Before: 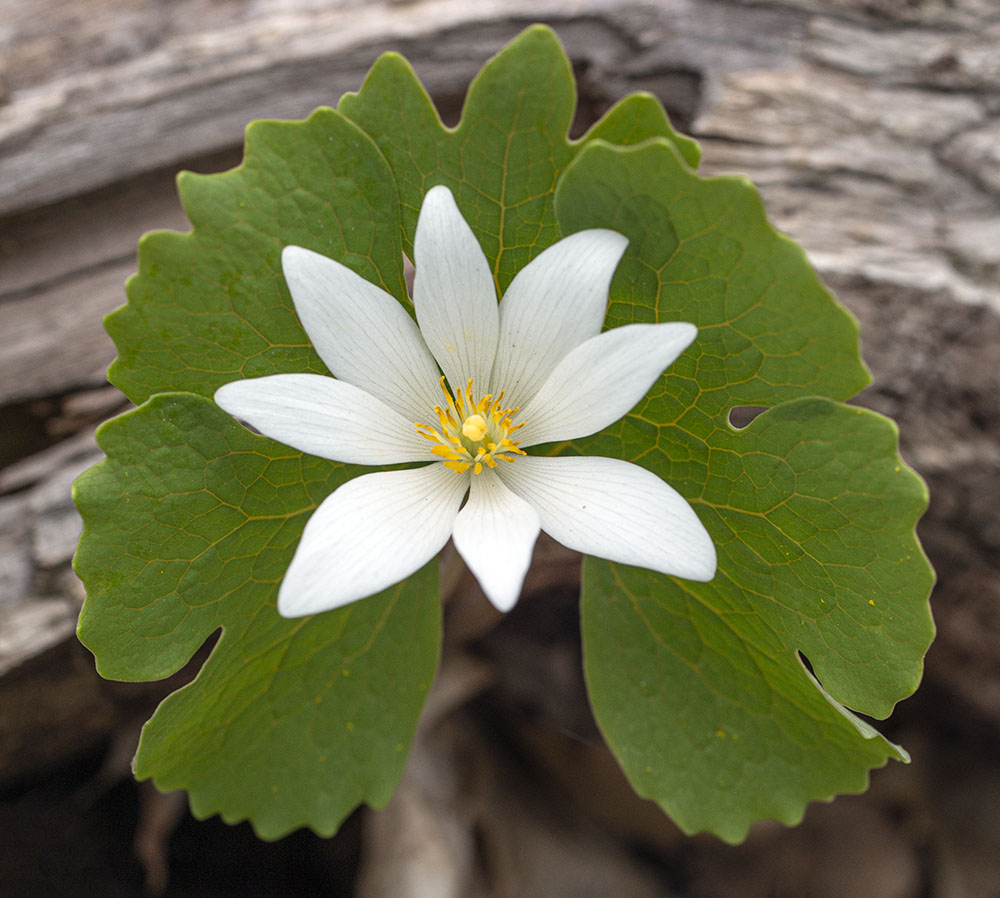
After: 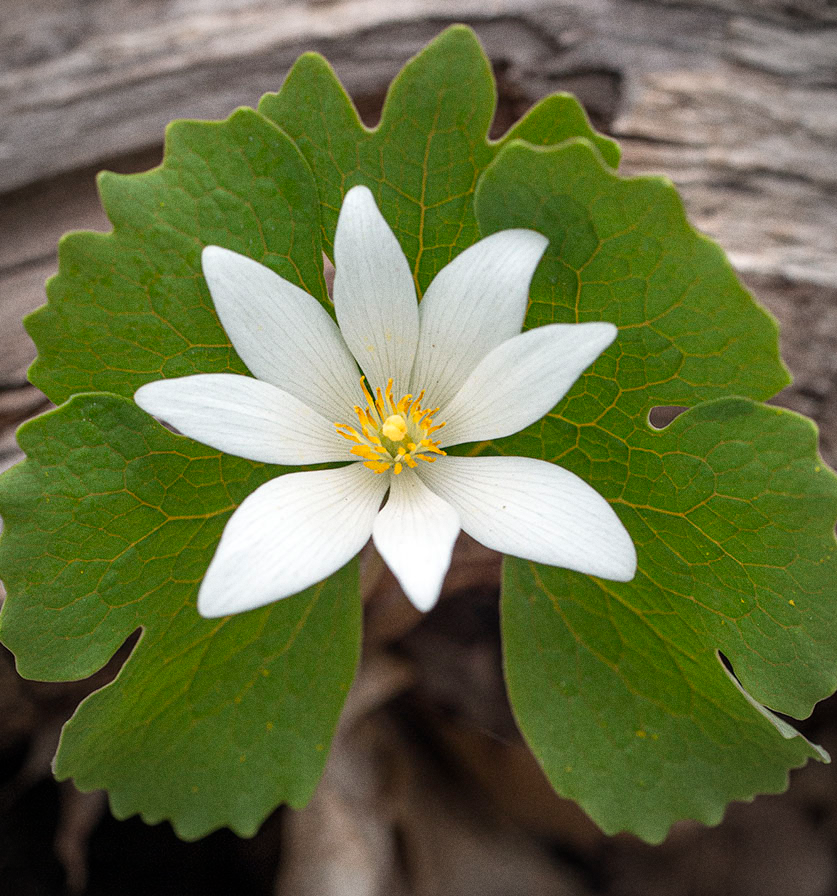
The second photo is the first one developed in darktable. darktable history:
grain: coarseness 0.47 ISO
vignetting: fall-off radius 60.92%
crop: left 8.026%, right 7.374%
